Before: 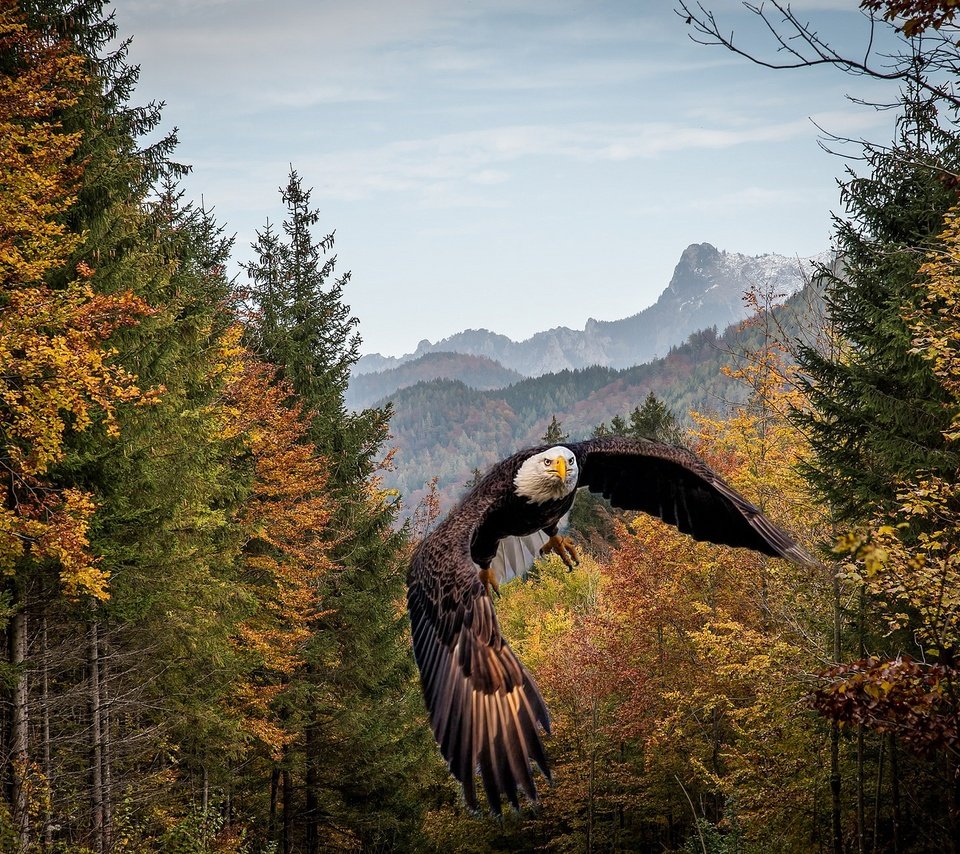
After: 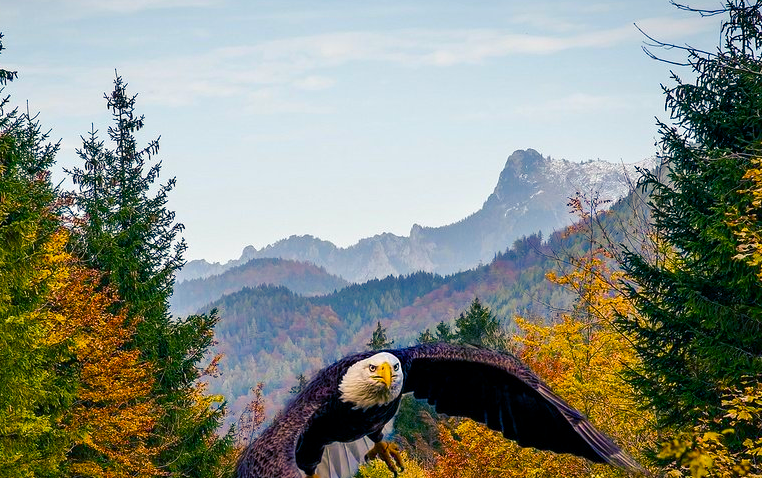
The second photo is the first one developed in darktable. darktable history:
color correction: highlights a* 0.761, highlights b* 2.75, saturation 1.06
color balance rgb: shadows lift › luminance -41.087%, shadows lift › chroma 14.127%, shadows lift › hue 258.88°, perceptual saturation grading › global saturation 44.303%, perceptual saturation grading › highlights -50.236%, perceptual saturation grading › shadows 30.08%, global vibrance 50.53%
crop: left 18.307%, top 11.067%, right 2.253%, bottom 32.957%
